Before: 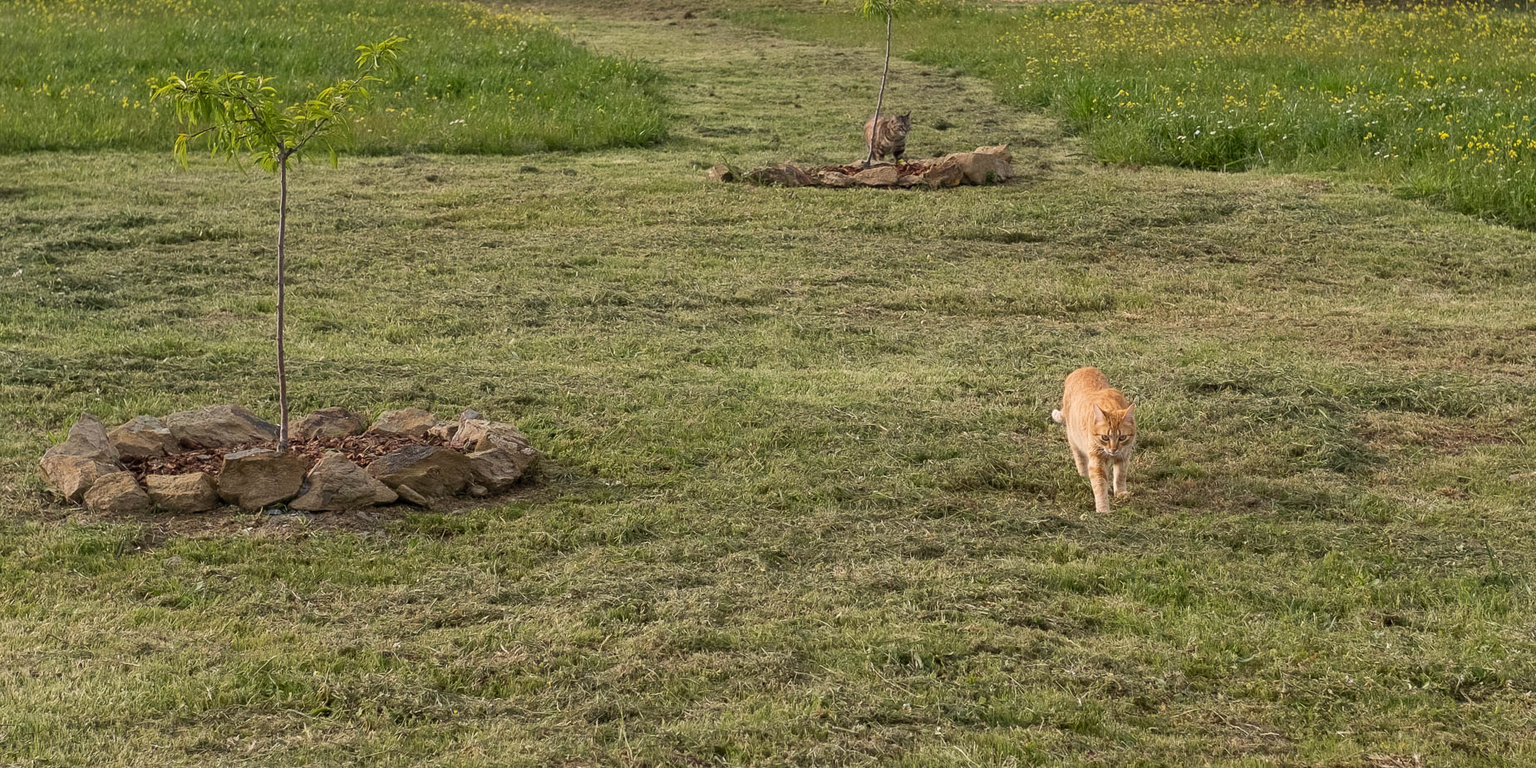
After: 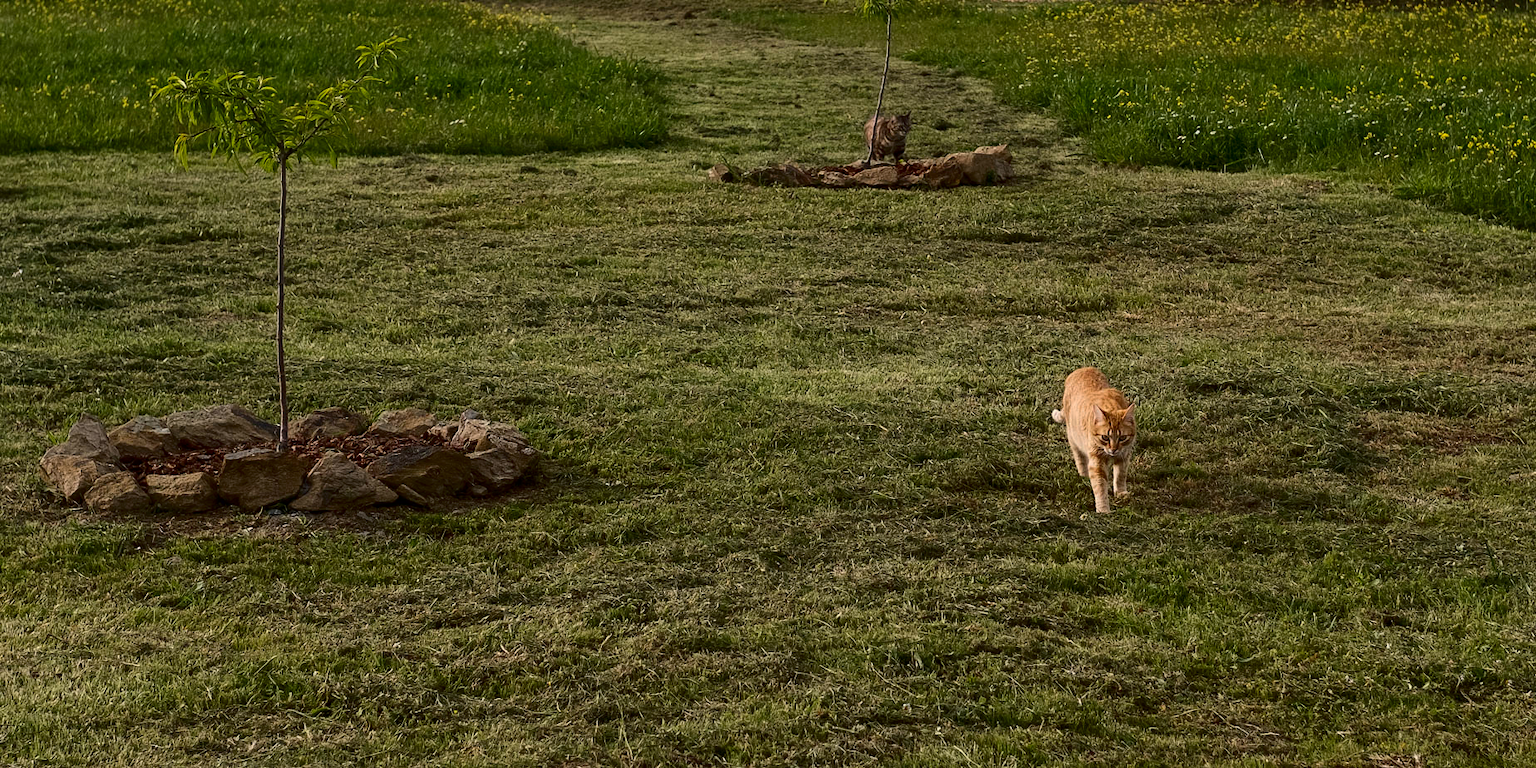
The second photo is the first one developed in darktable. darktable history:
exposure: compensate highlight preservation false
base curve: curves: ch0 [(0, 0) (0.74, 0.67) (1, 1)], preserve colors none
contrast brightness saturation: contrast 0.189, brightness -0.236, saturation 0.114
